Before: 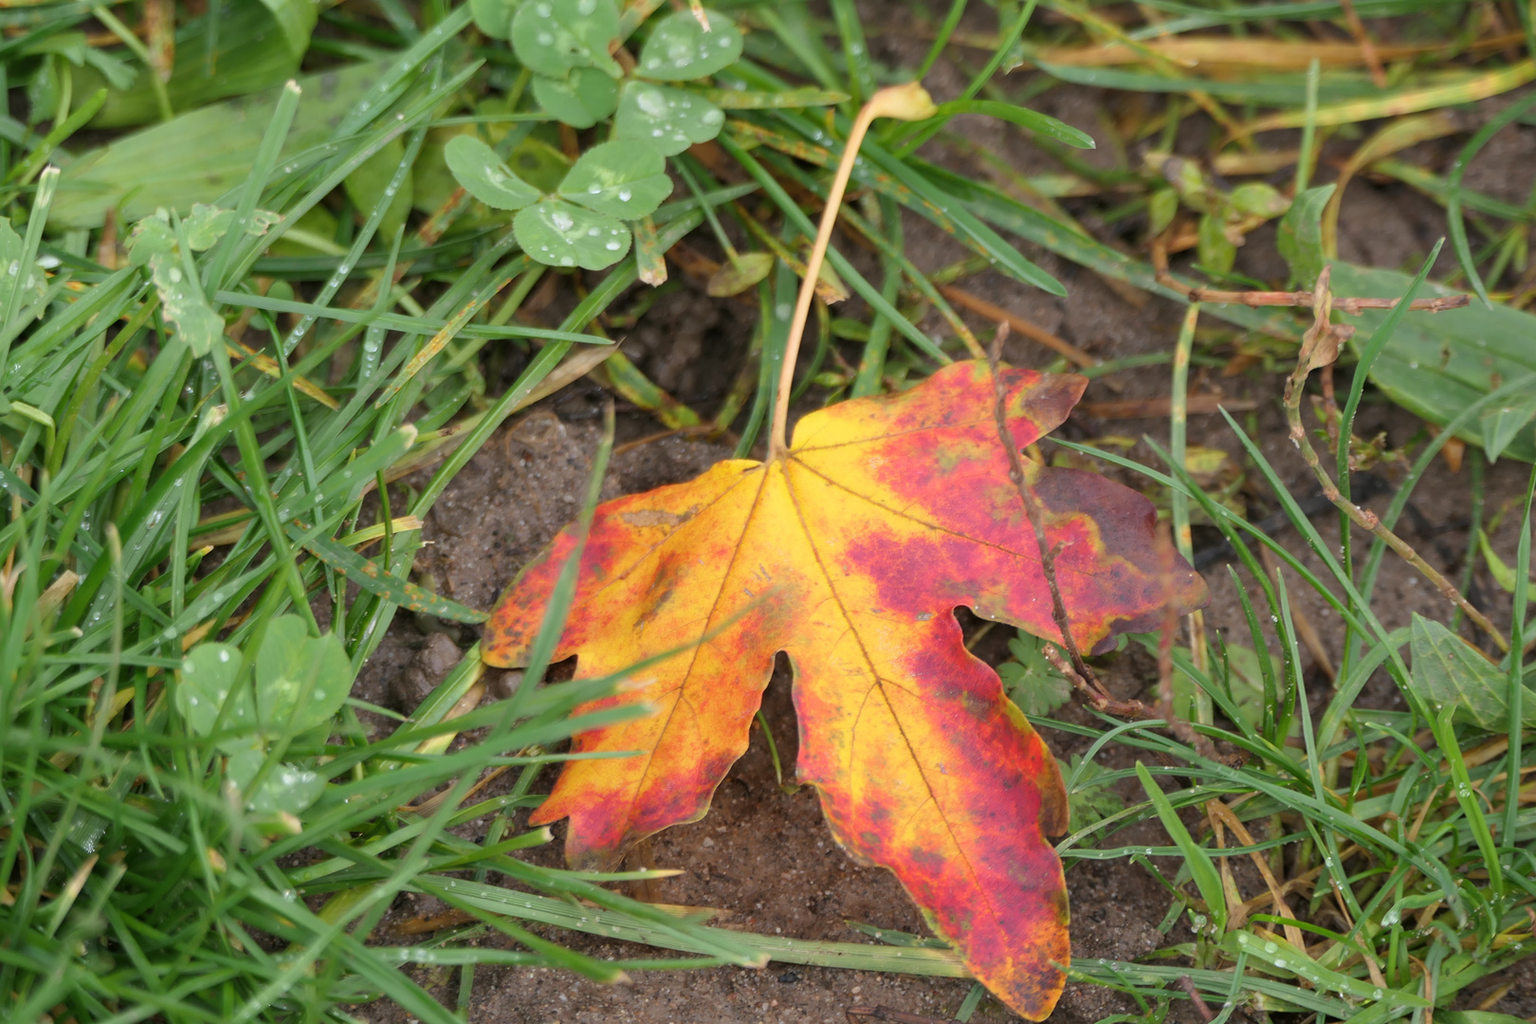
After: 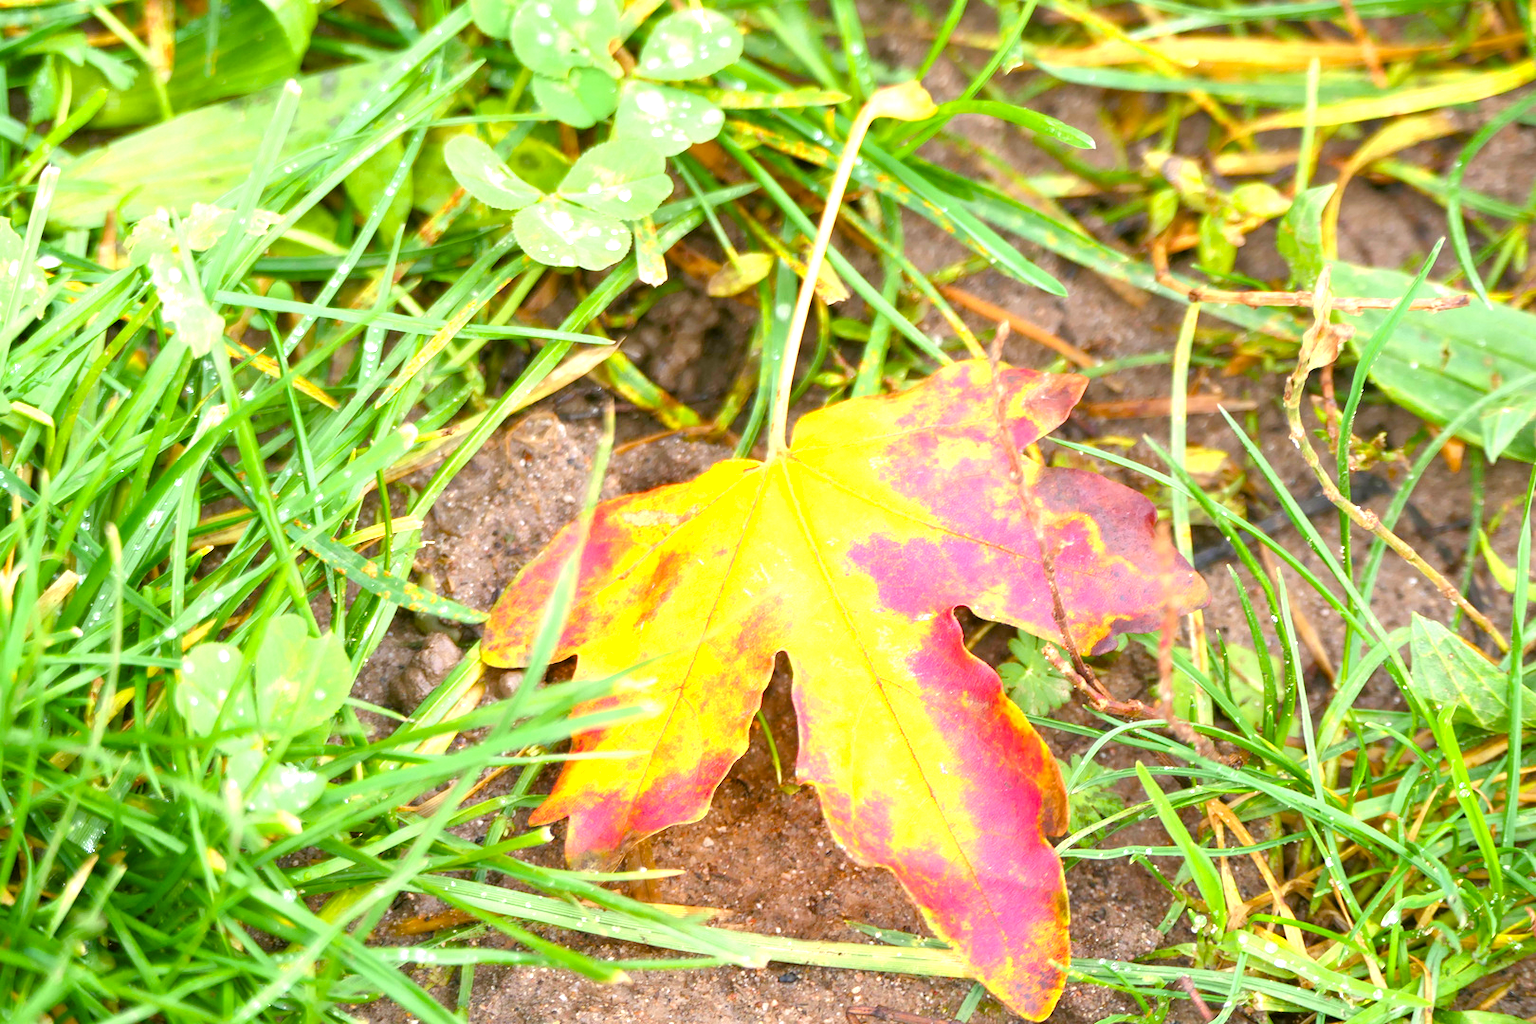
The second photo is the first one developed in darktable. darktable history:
exposure: black level correction 0.001, exposure 1.719 EV, compensate exposure bias true, compensate highlight preservation false
color balance rgb: perceptual saturation grading › global saturation 20%, perceptual saturation grading › highlights -25%, perceptual saturation grading › shadows 50.52%, global vibrance 40.24%
rotate and perspective: automatic cropping off
